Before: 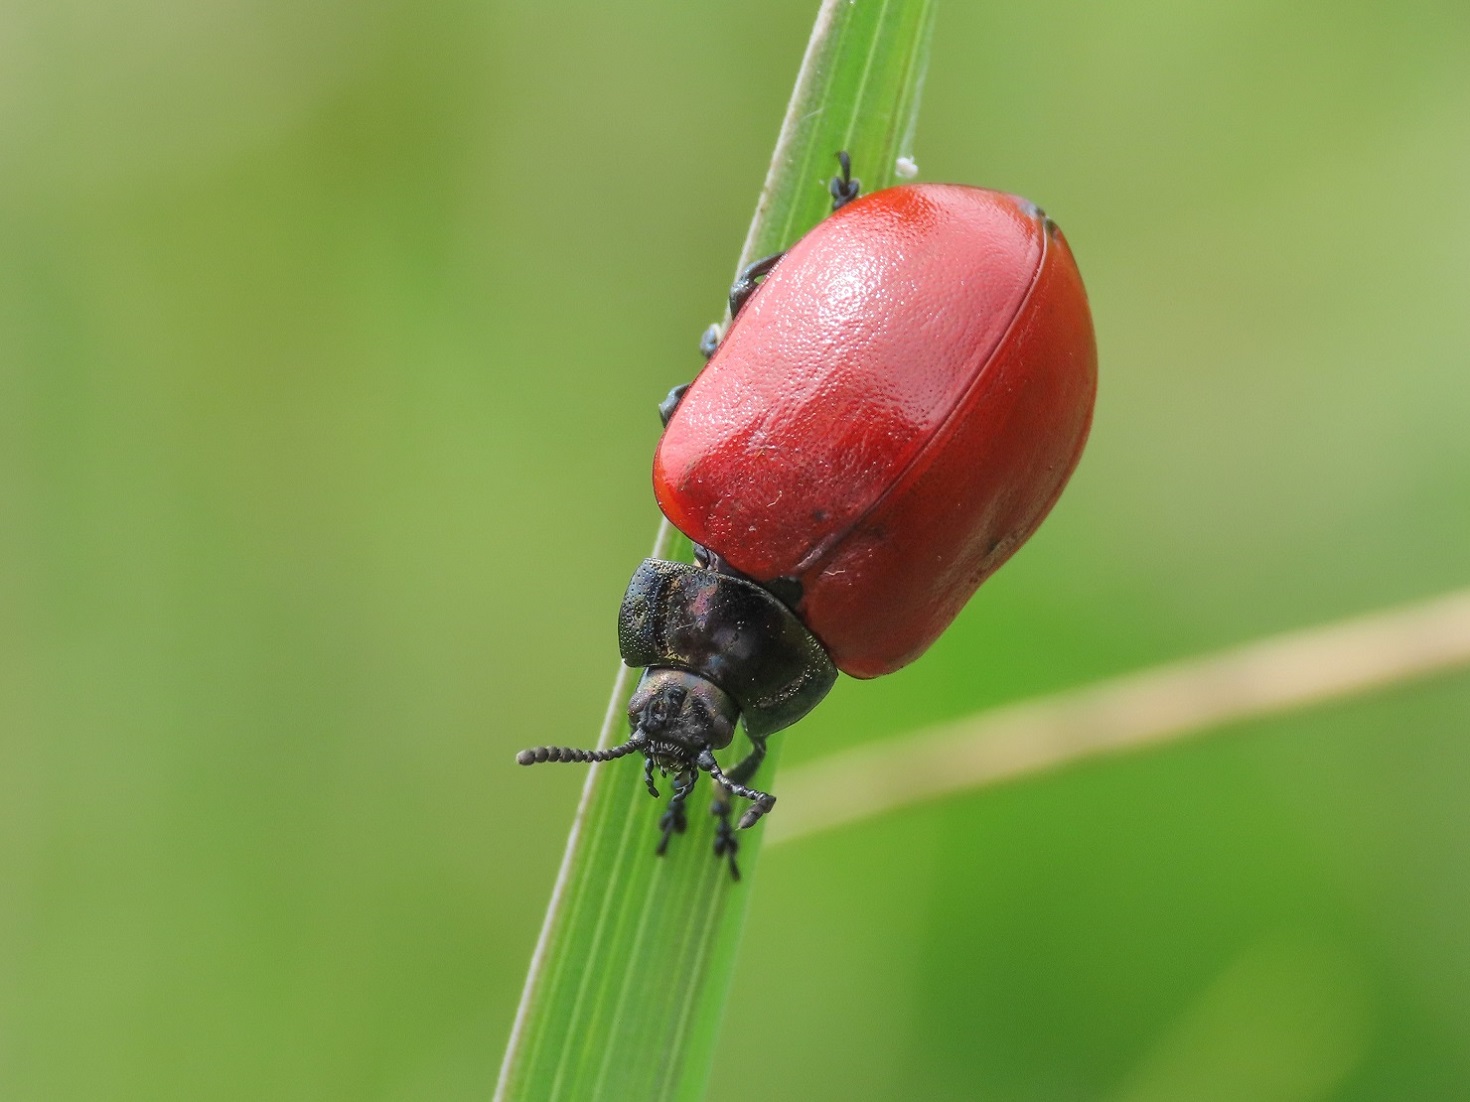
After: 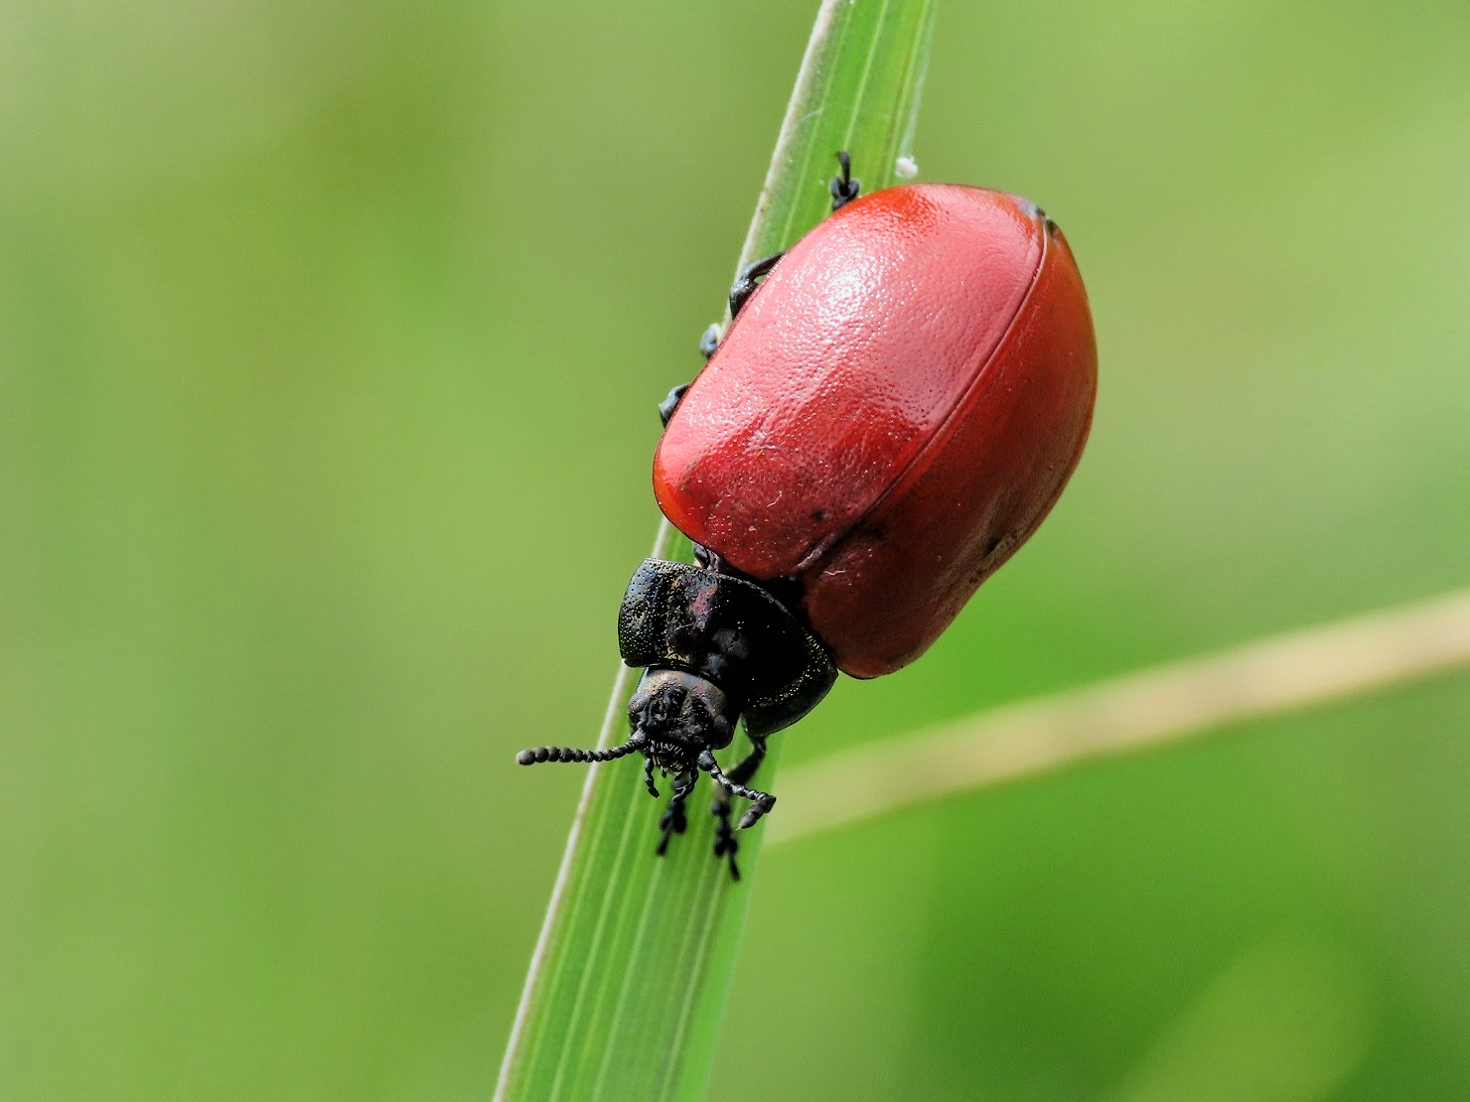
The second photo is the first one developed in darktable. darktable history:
filmic rgb: black relative exposure -4.04 EV, white relative exposure 2.98 EV, threshold 2.98 EV, hardness 3, contrast 1.393, enable highlight reconstruction true
haze removal: compatibility mode true, adaptive false
